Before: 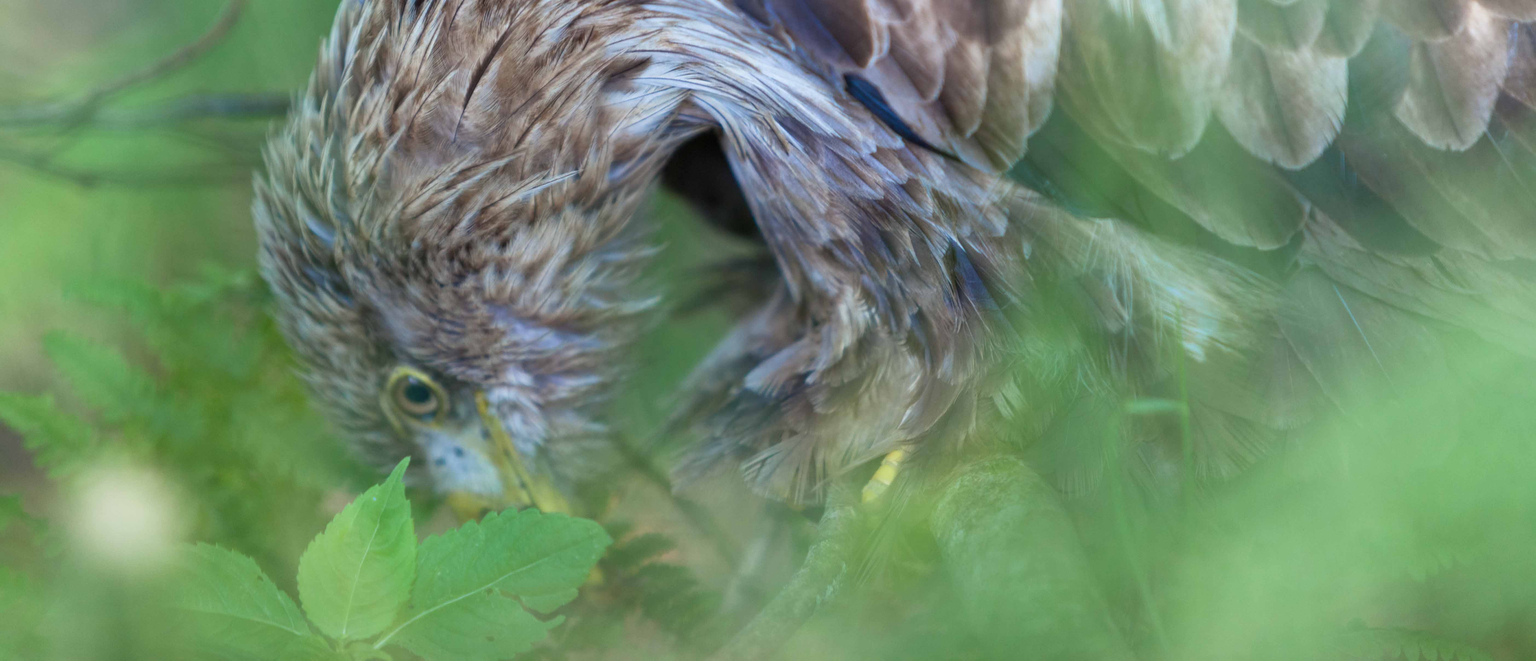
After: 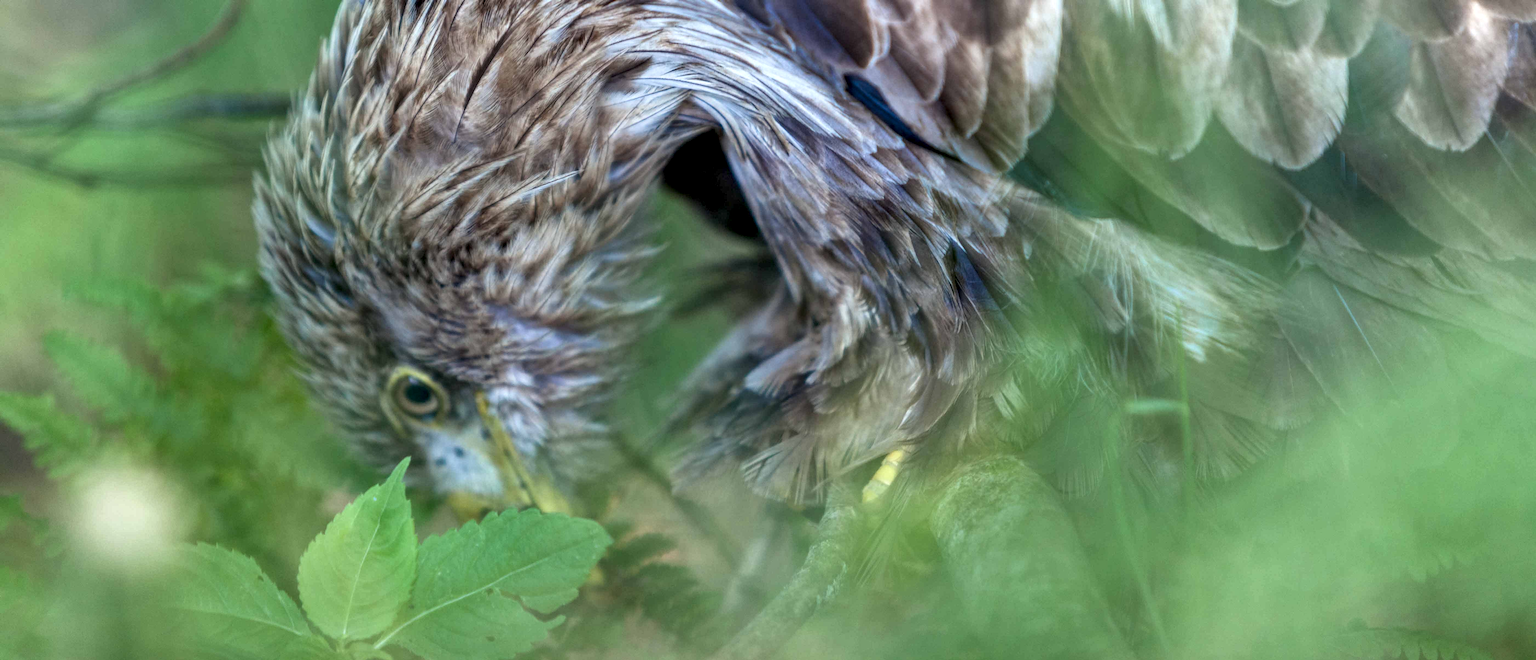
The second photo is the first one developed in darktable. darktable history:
shadows and highlights: low approximation 0.01, soften with gaussian
local contrast: detail 160%
